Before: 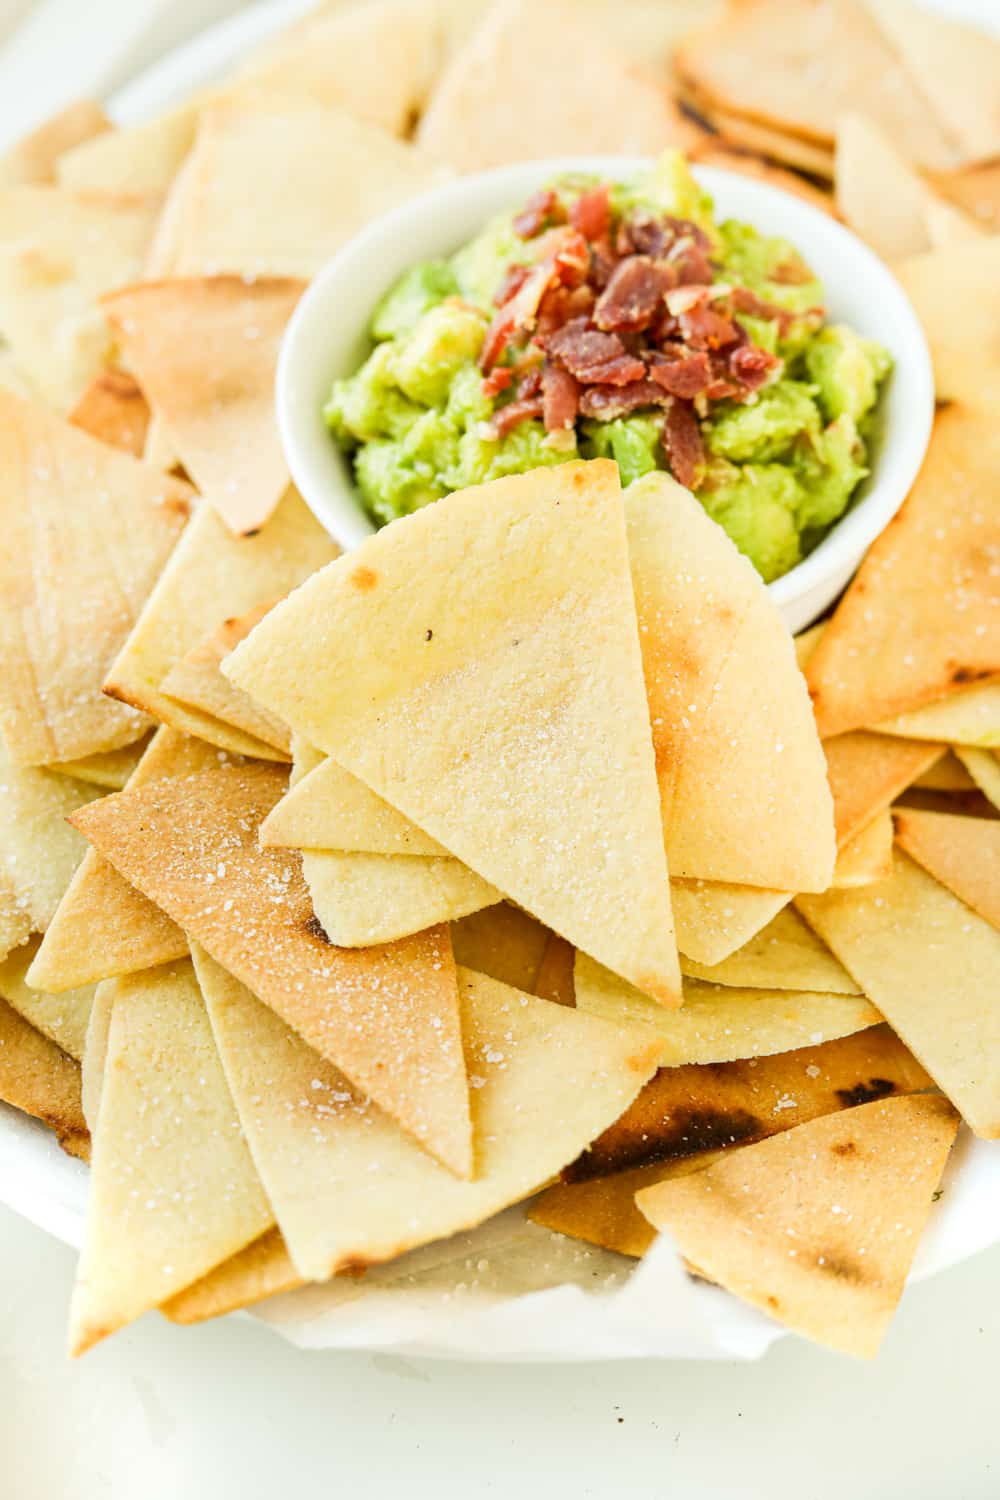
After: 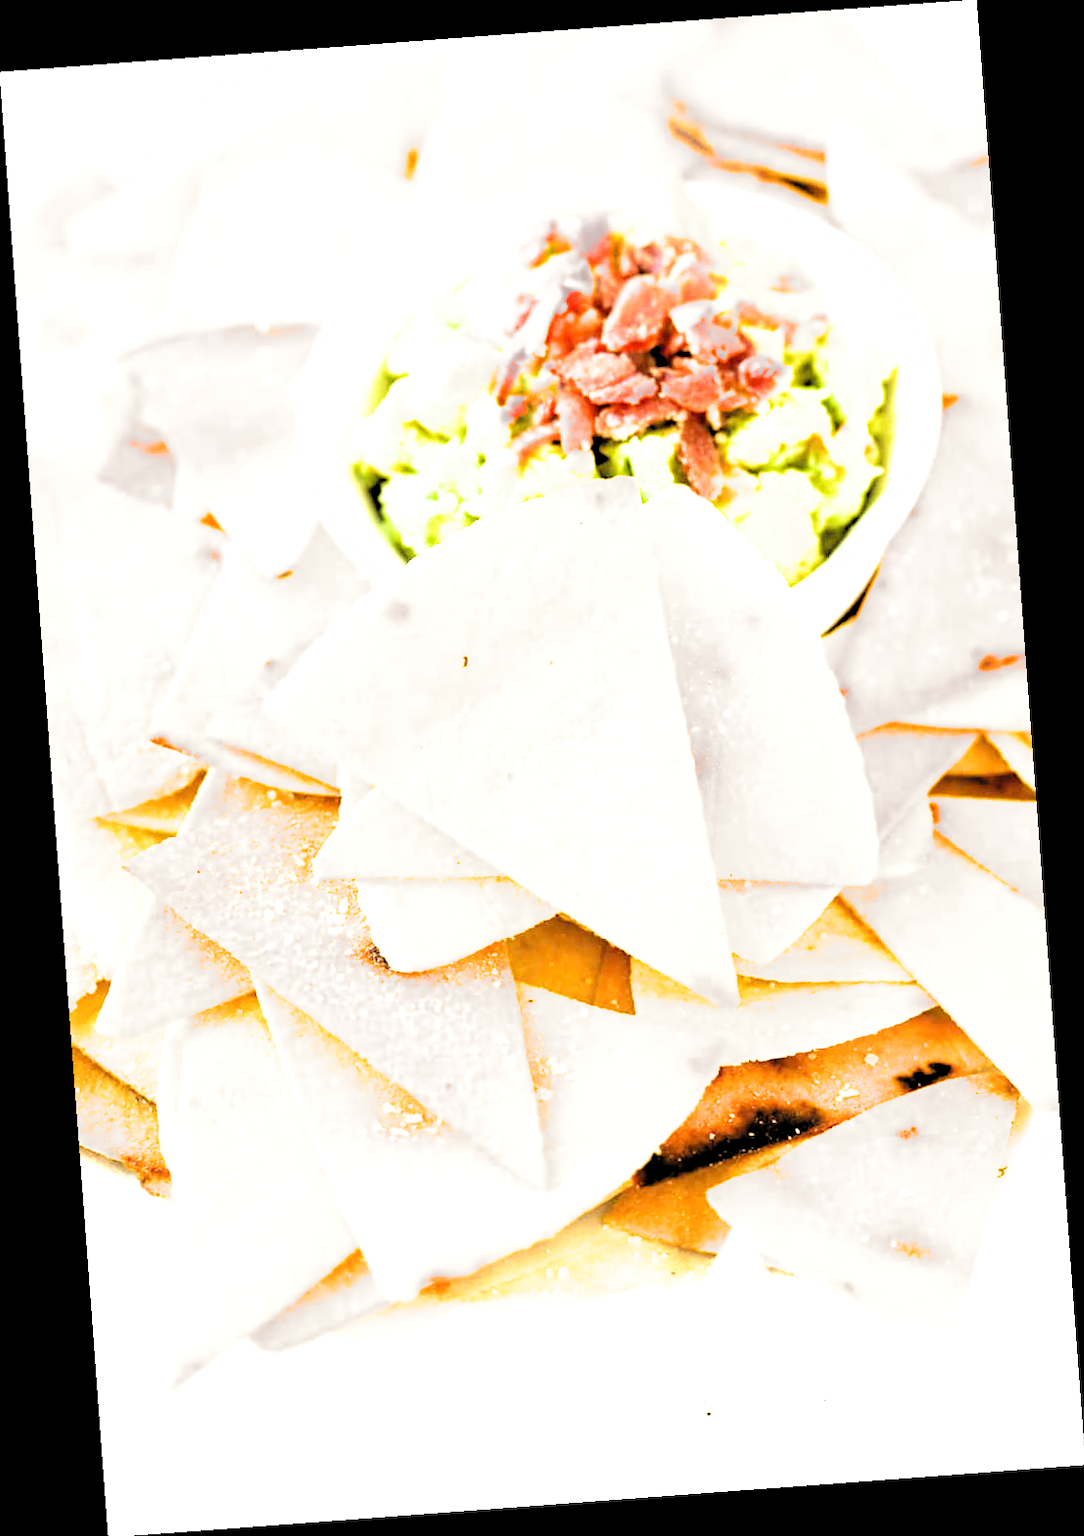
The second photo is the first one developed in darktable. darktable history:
exposure: black level correction 0, exposure 1 EV, compensate exposure bias true, compensate highlight preservation false
rotate and perspective: rotation -4.25°, automatic cropping off
filmic rgb: middle gray luminance 13.55%, black relative exposure -1.97 EV, white relative exposure 3.1 EV, threshold 6 EV, target black luminance 0%, hardness 1.79, latitude 59.23%, contrast 1.728, highlights saturation mix 5%, shadows ↔ highlights balance -37.52%, add noise in highlights 0, color science v3 (2019), use custom middle-gray values true, iterations of high-quality reconstruction 0, contrast in highlights soft, enable highlight reconstruction true
